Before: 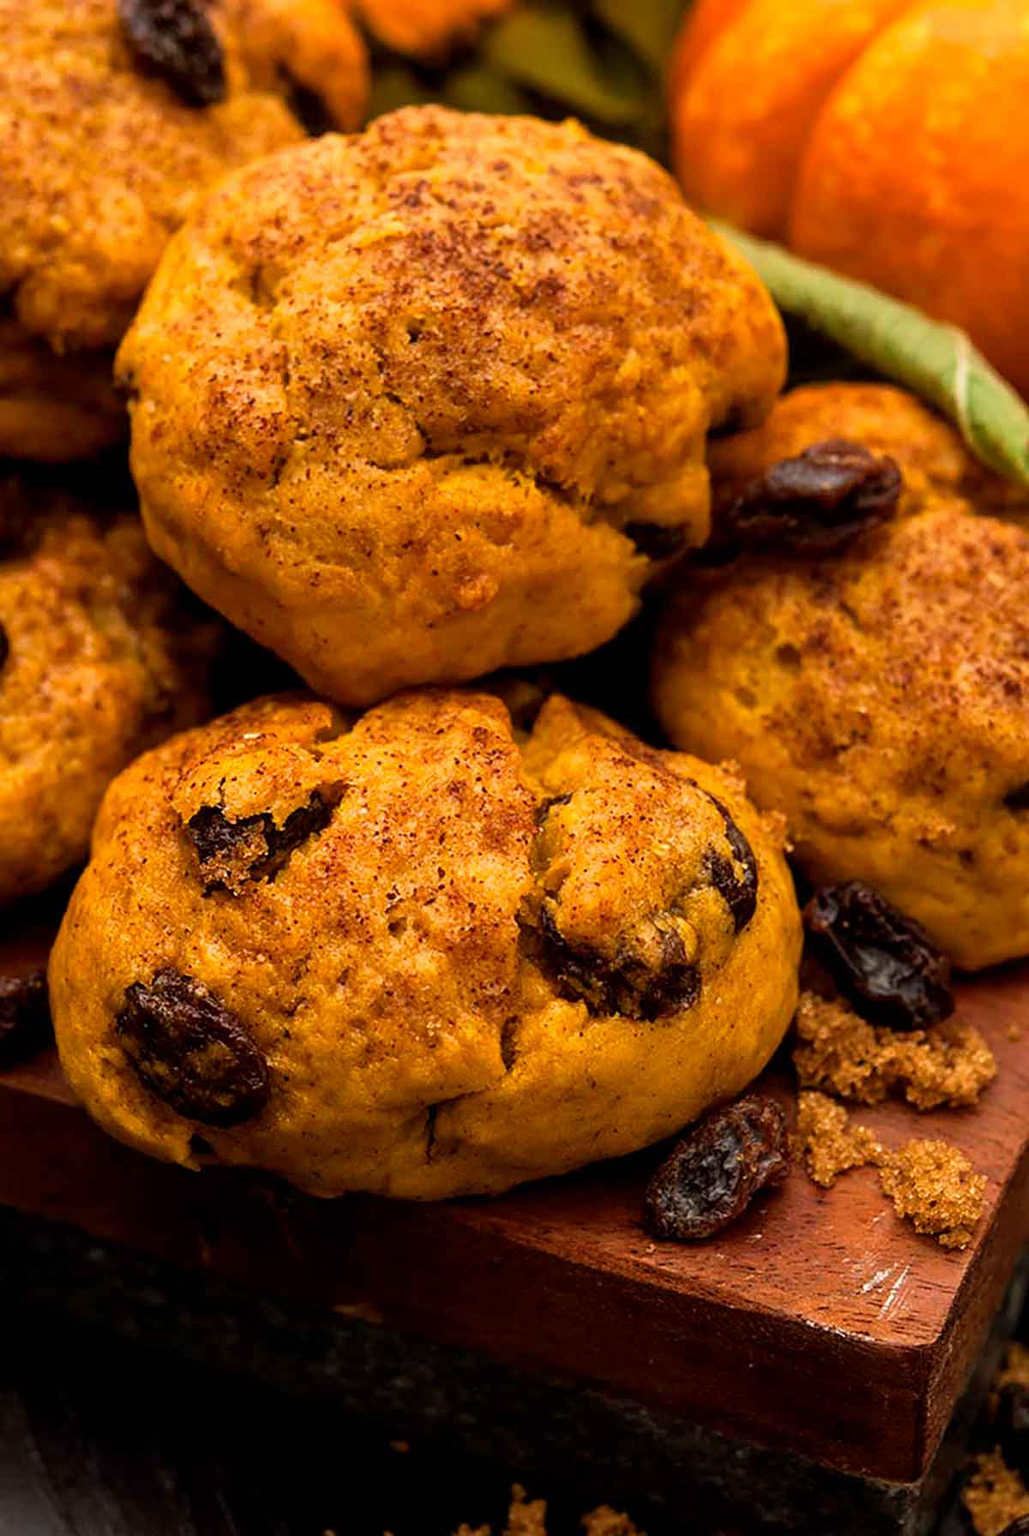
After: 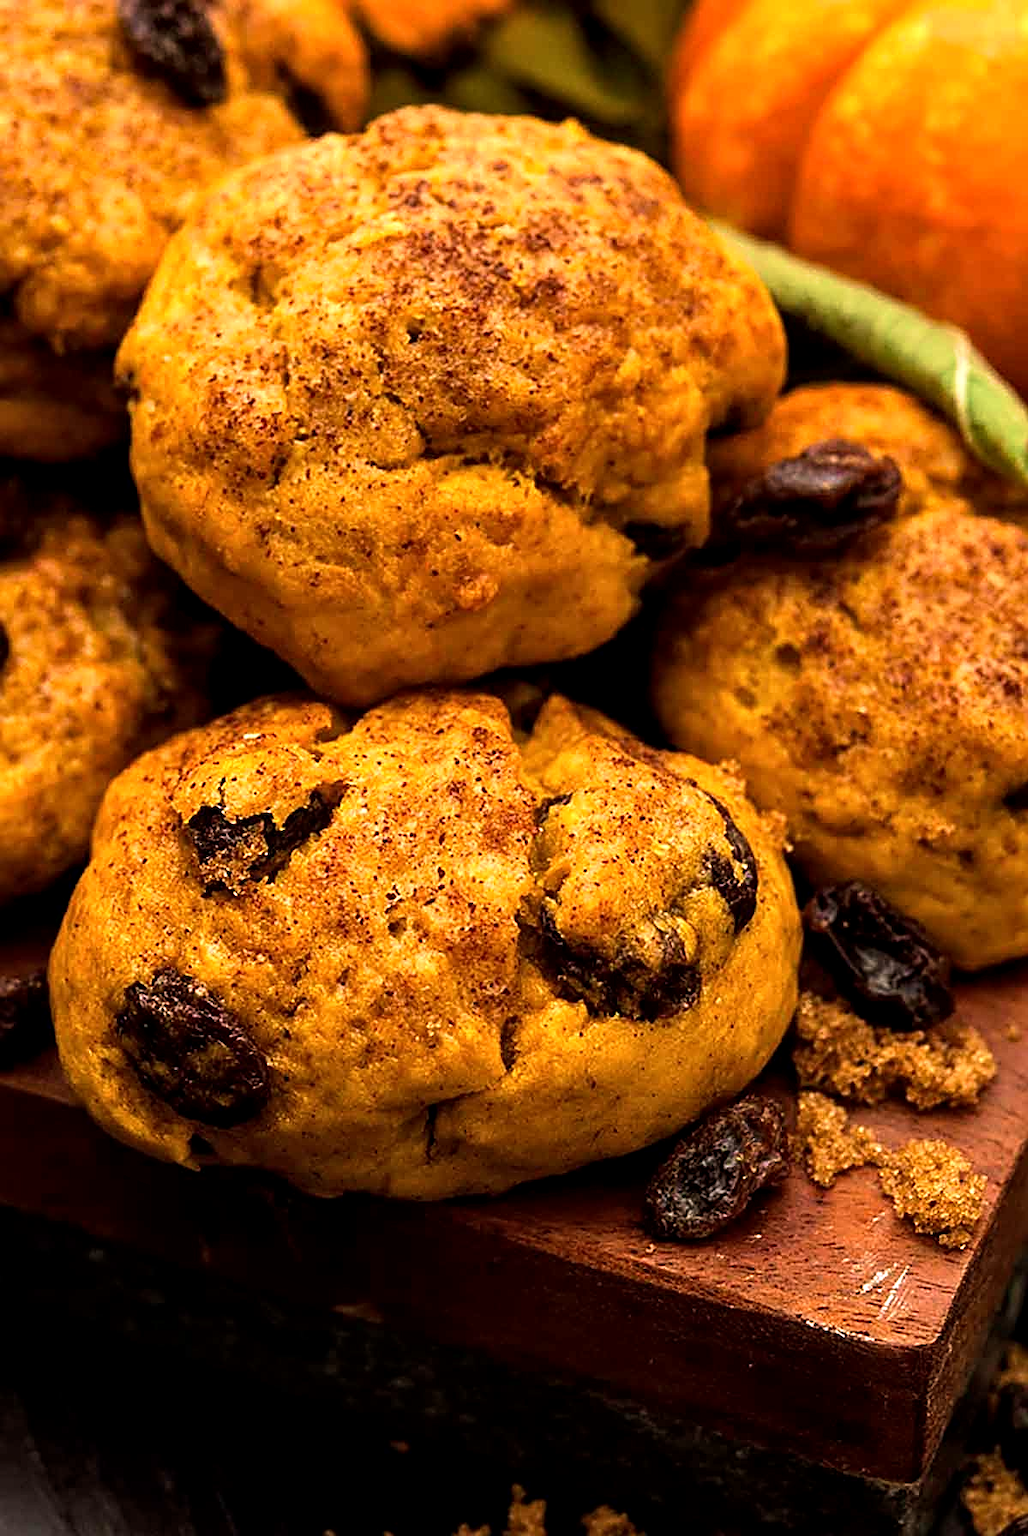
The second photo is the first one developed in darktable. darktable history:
local contrast: highlights 100%, shadows 100%, detail 120%, midtone range 0.2
sharpen: on, module defaults
velvia: strength 45%
tone equalizer: -8 EV -0.417 EV, -7 EV -0.389 EV, -6 EV -0.333 EV, -5 EV -0.222 EV, -3 EV 0.222 EV, -2 EV 0.333 EV, -1 EV 0.389 EV, +0 EV 0.417 EV, edges refinement/feathering 500, mask exposure compensation -1.57 EV, preserve details no
